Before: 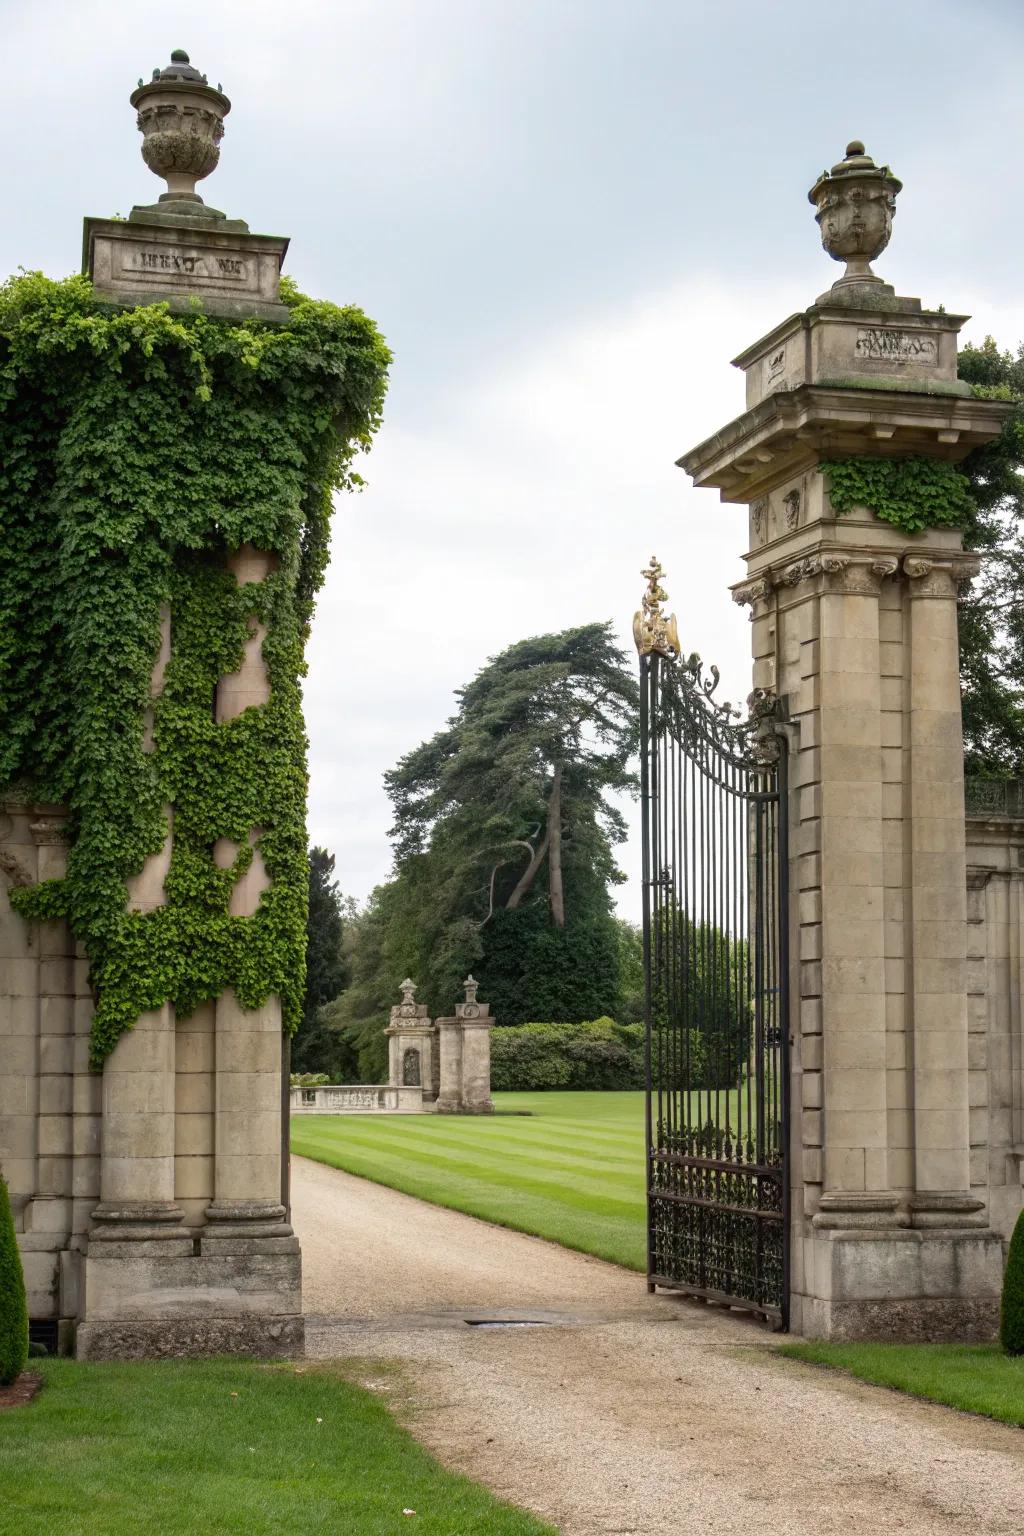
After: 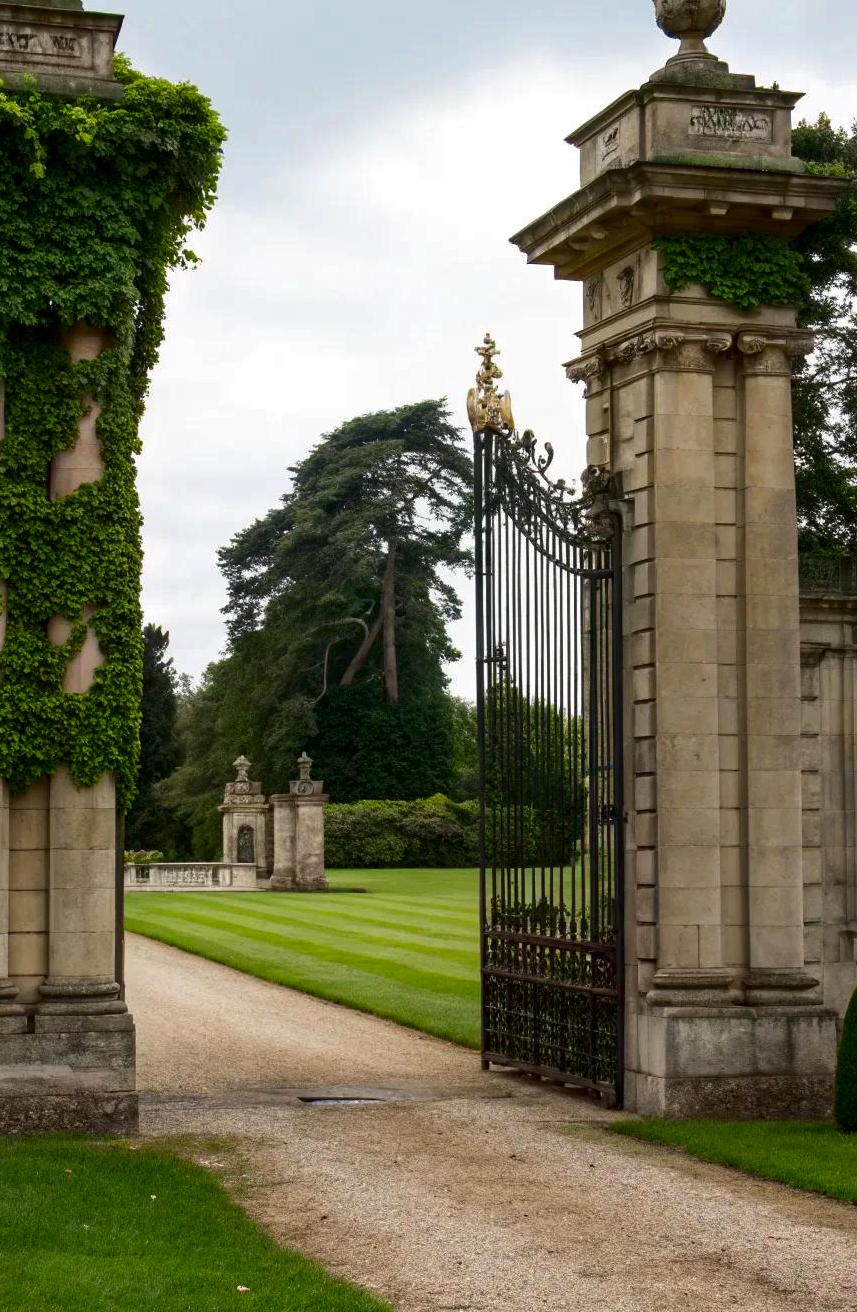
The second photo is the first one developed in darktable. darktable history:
contrast brightness saturation: brightness -0.204, saturation 0.081
color correction: highlights b* -0.027, saturation 1.06
crop: left 16.262%, top 14.576%
